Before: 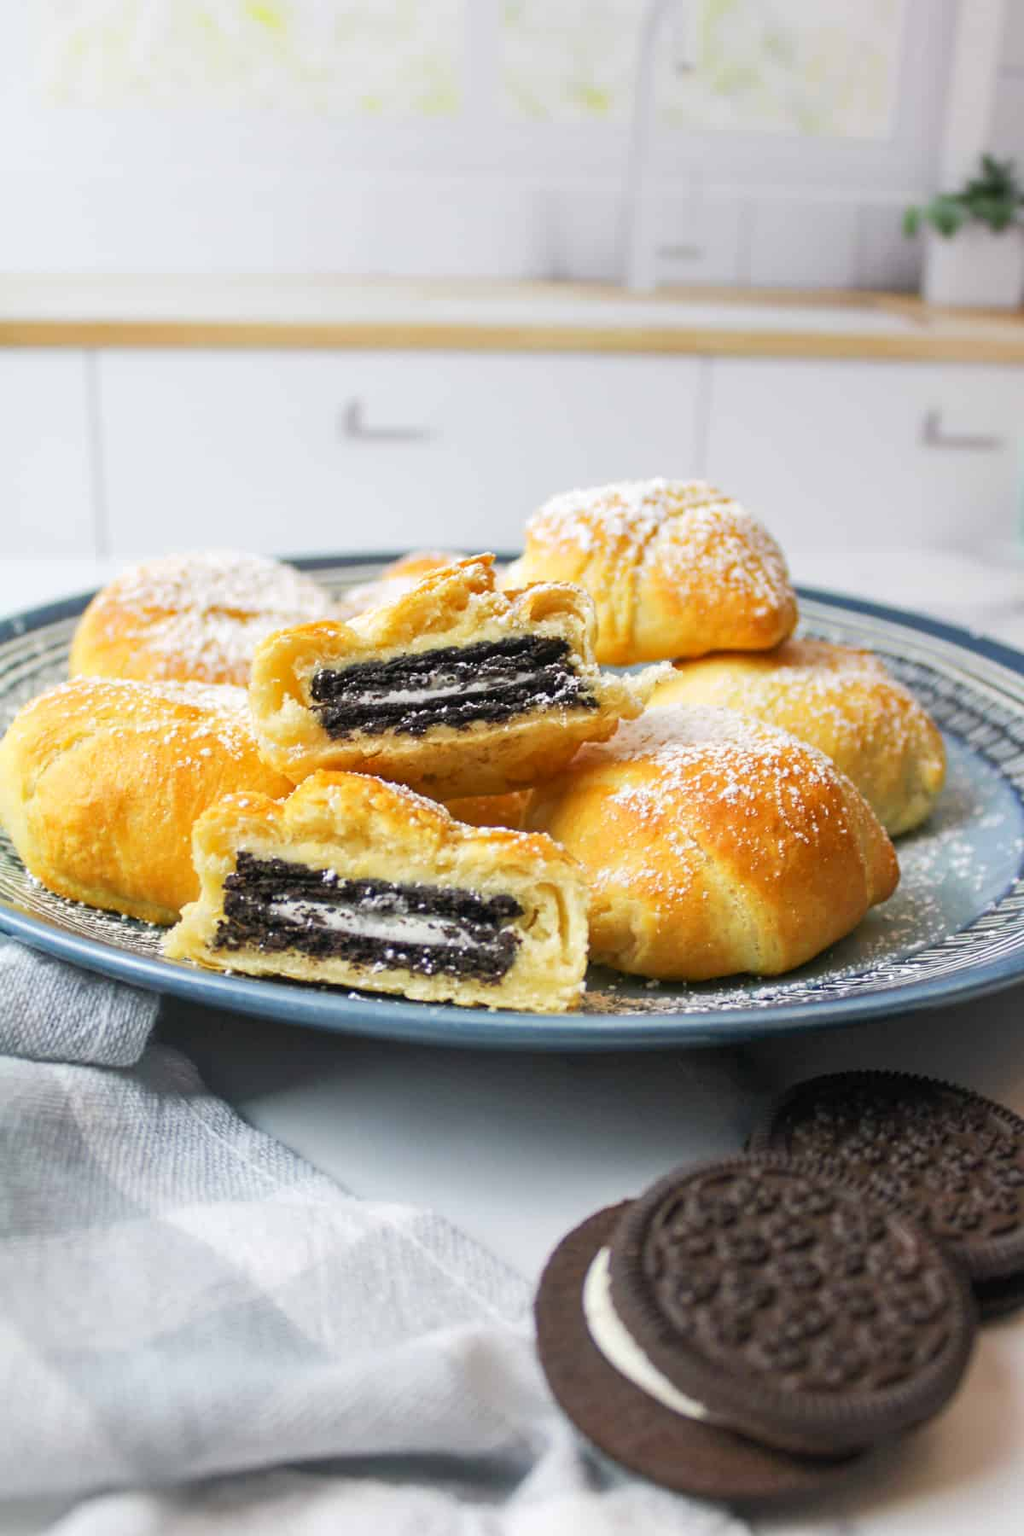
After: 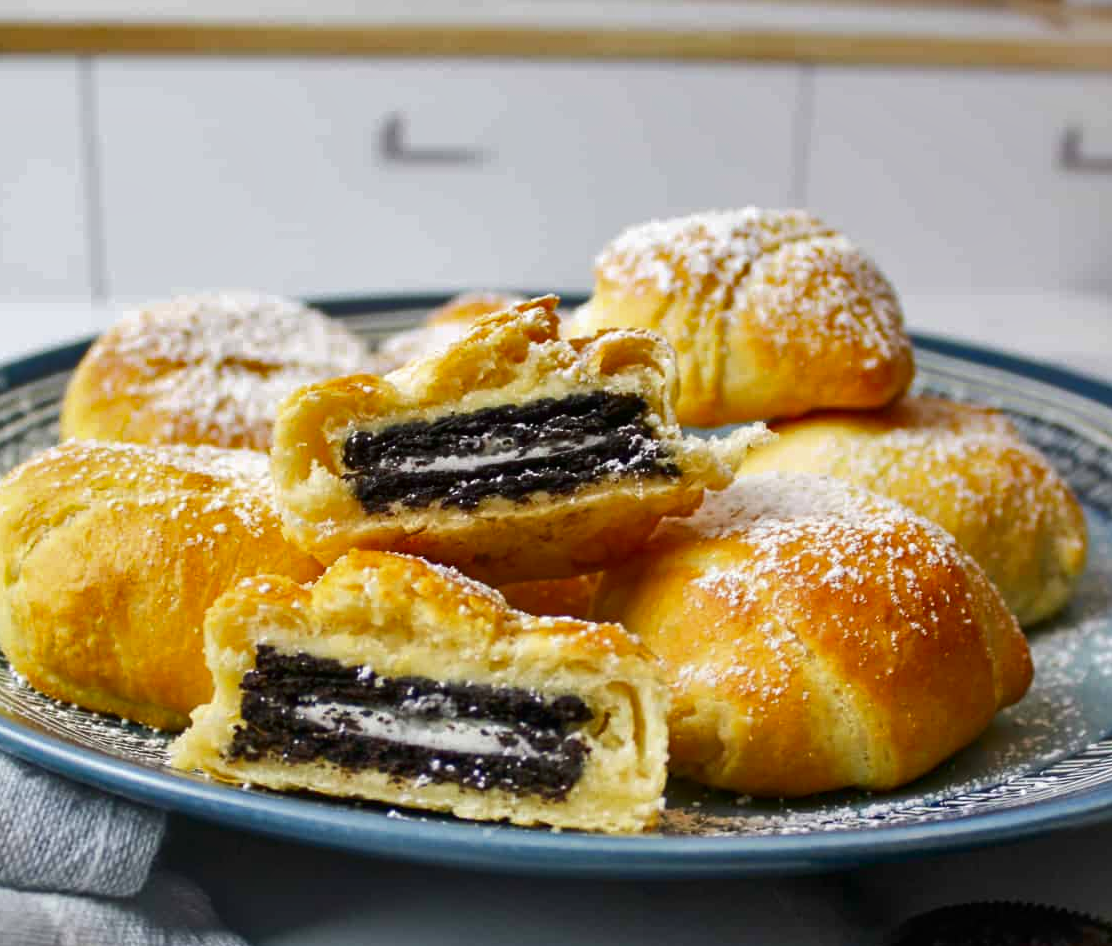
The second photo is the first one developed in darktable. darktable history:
crop: left 1.815%, top 19.647%, right 5.453%, bottom 27.782%
contrast brightness saturation: brightness -0.203, saturation 0.078
shadows and highlights: soften with gaussian
